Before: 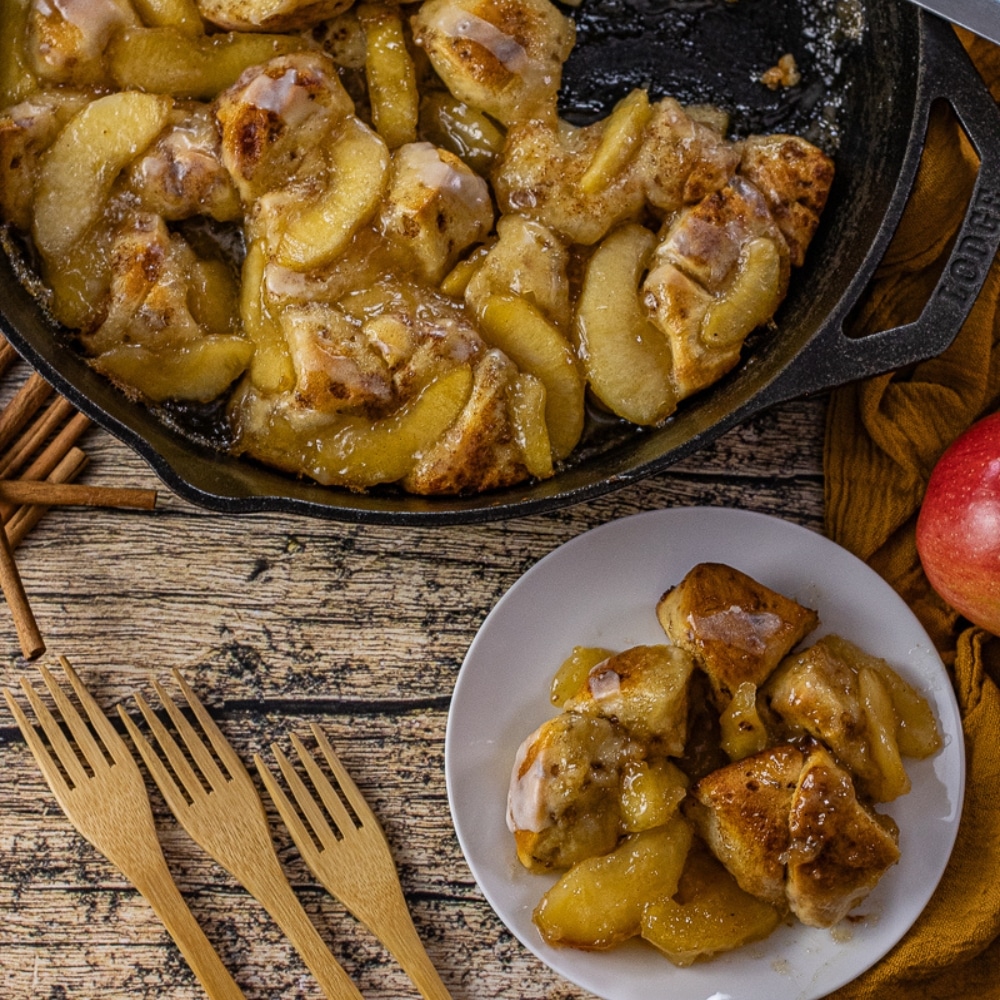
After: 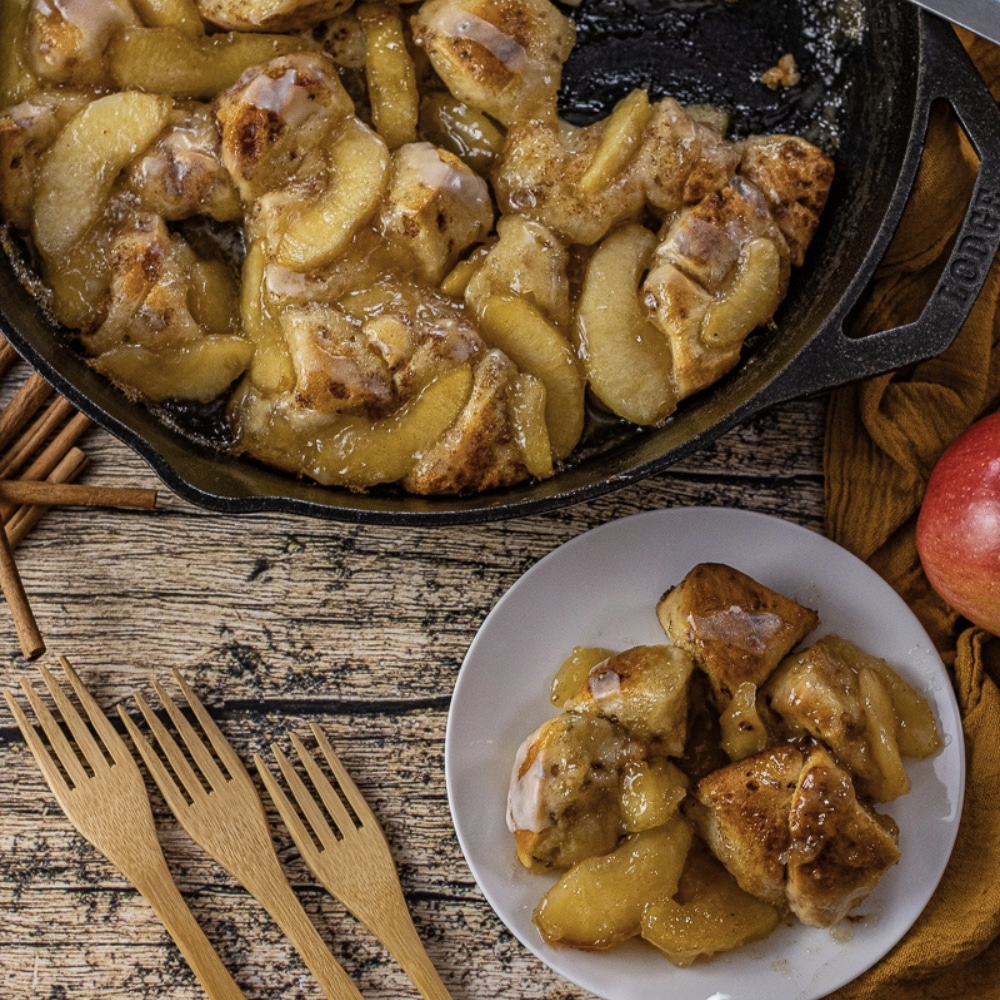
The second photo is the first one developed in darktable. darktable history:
contrast brightness saturation: saturation -0.173
